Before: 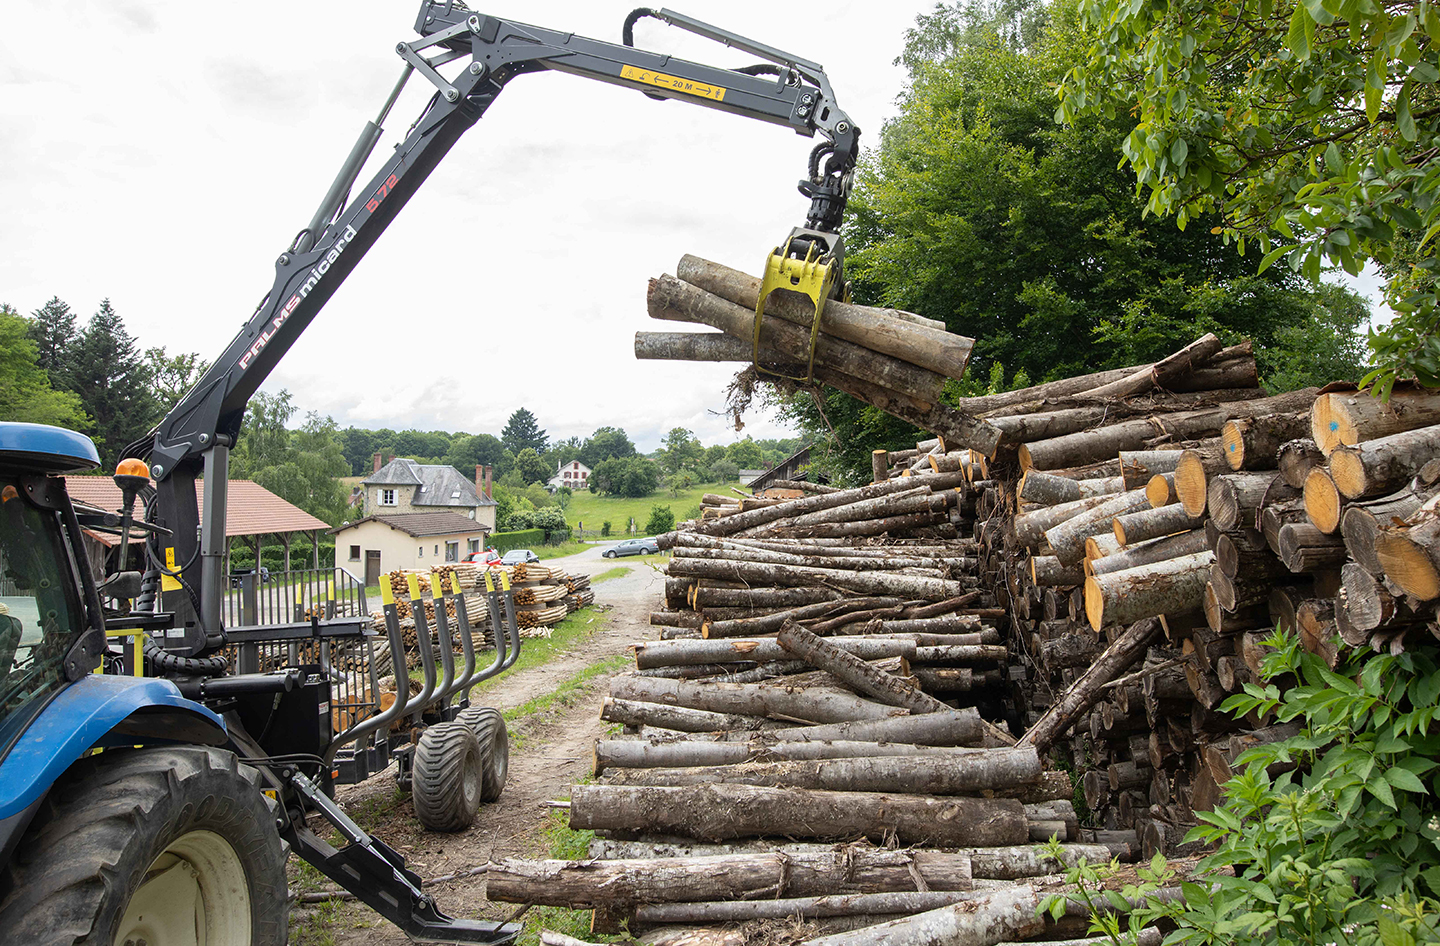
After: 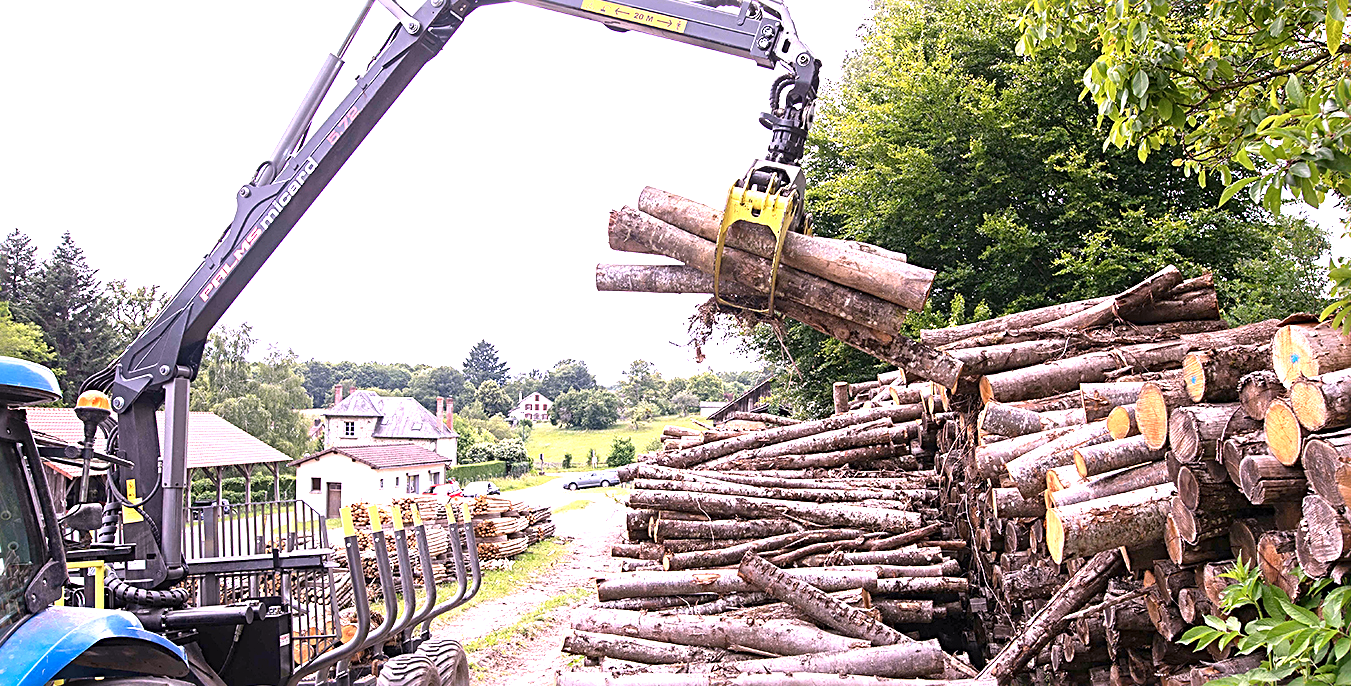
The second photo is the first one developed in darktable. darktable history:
haze removal: compatibility mode true, adaptive false
crop: left 2.737%, top 7.287%, right 3.421%, bottom 20.179%
sharpen: radius 2.676, amount 0.669
exposure: black level correction 0, exposure 1.1 EV, compensate exposure bias true, compensate highlight preservation false
white balance: red 1.188, blue 1.11
color calibration: illuminant as shot in camera, x 0.358, y 0.373, temperature 4628.91 K
